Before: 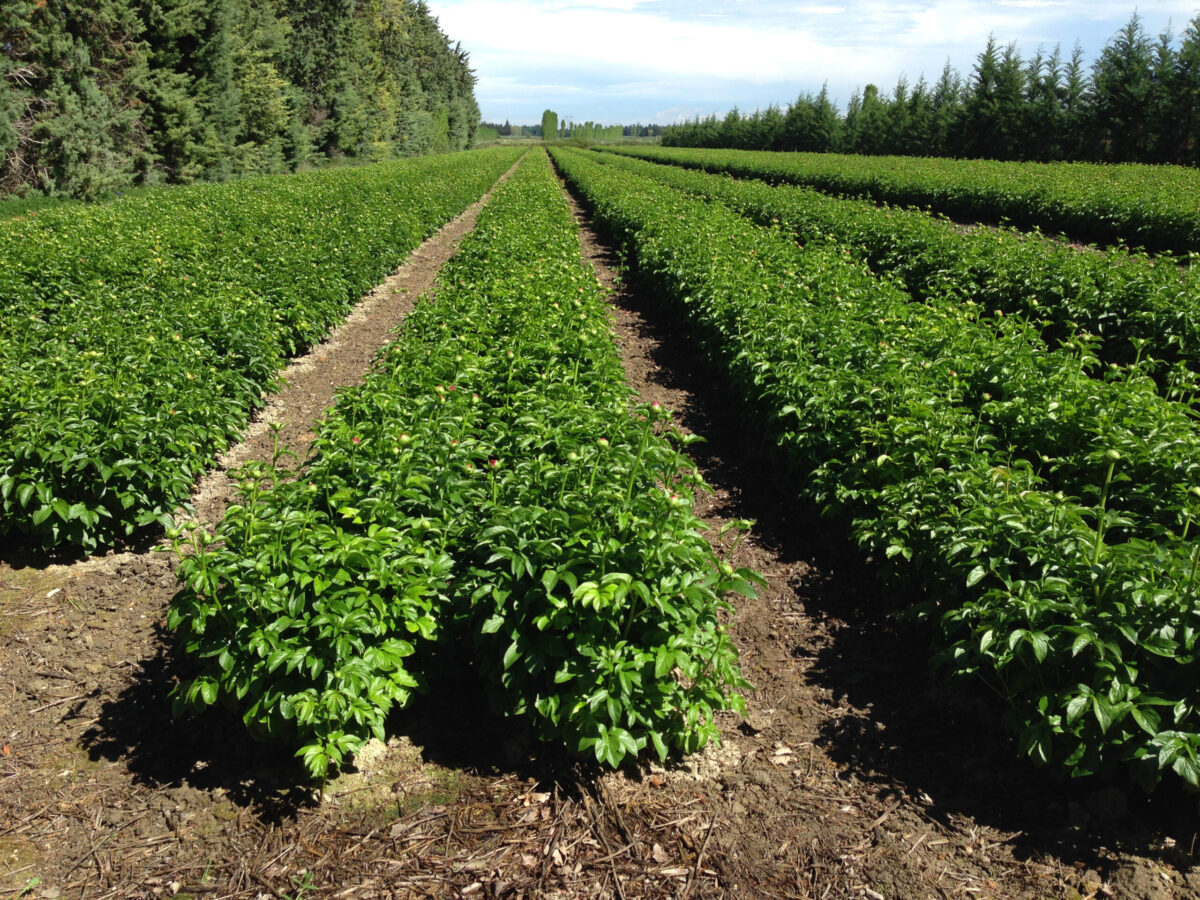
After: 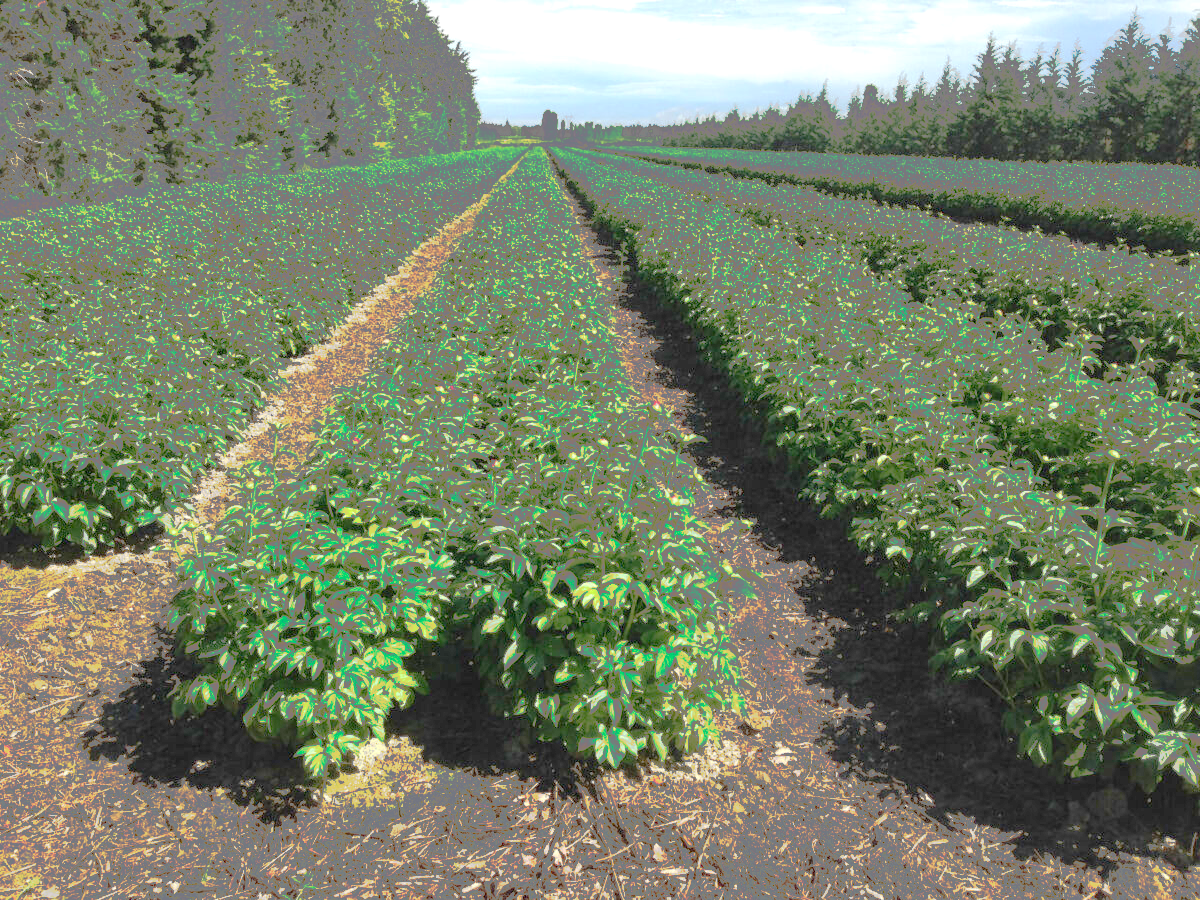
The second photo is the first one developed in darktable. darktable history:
exposure: exposure 0.128 EV, compensate highlight preservation false
tone curve: curves: ch0 [(0, 0) (0.003, 0.011) (0.011, 0.043) (0.025, 0.133) (0.044, 0.226) (0.069, 0.303) (0.1, 0.371) (0.136, 0.429) (0.177, 0.482) (0.224, 0.516) (0.277, 0.539) (0.335, 0.535) (0.399, 0.517) (0.468, 0.498) (0.543, 0.523) (0.623, 0.655) (0.709, 0.83) (0.801, 0.827) (0.898, 0.89) (1, 1)], preserve colors none
